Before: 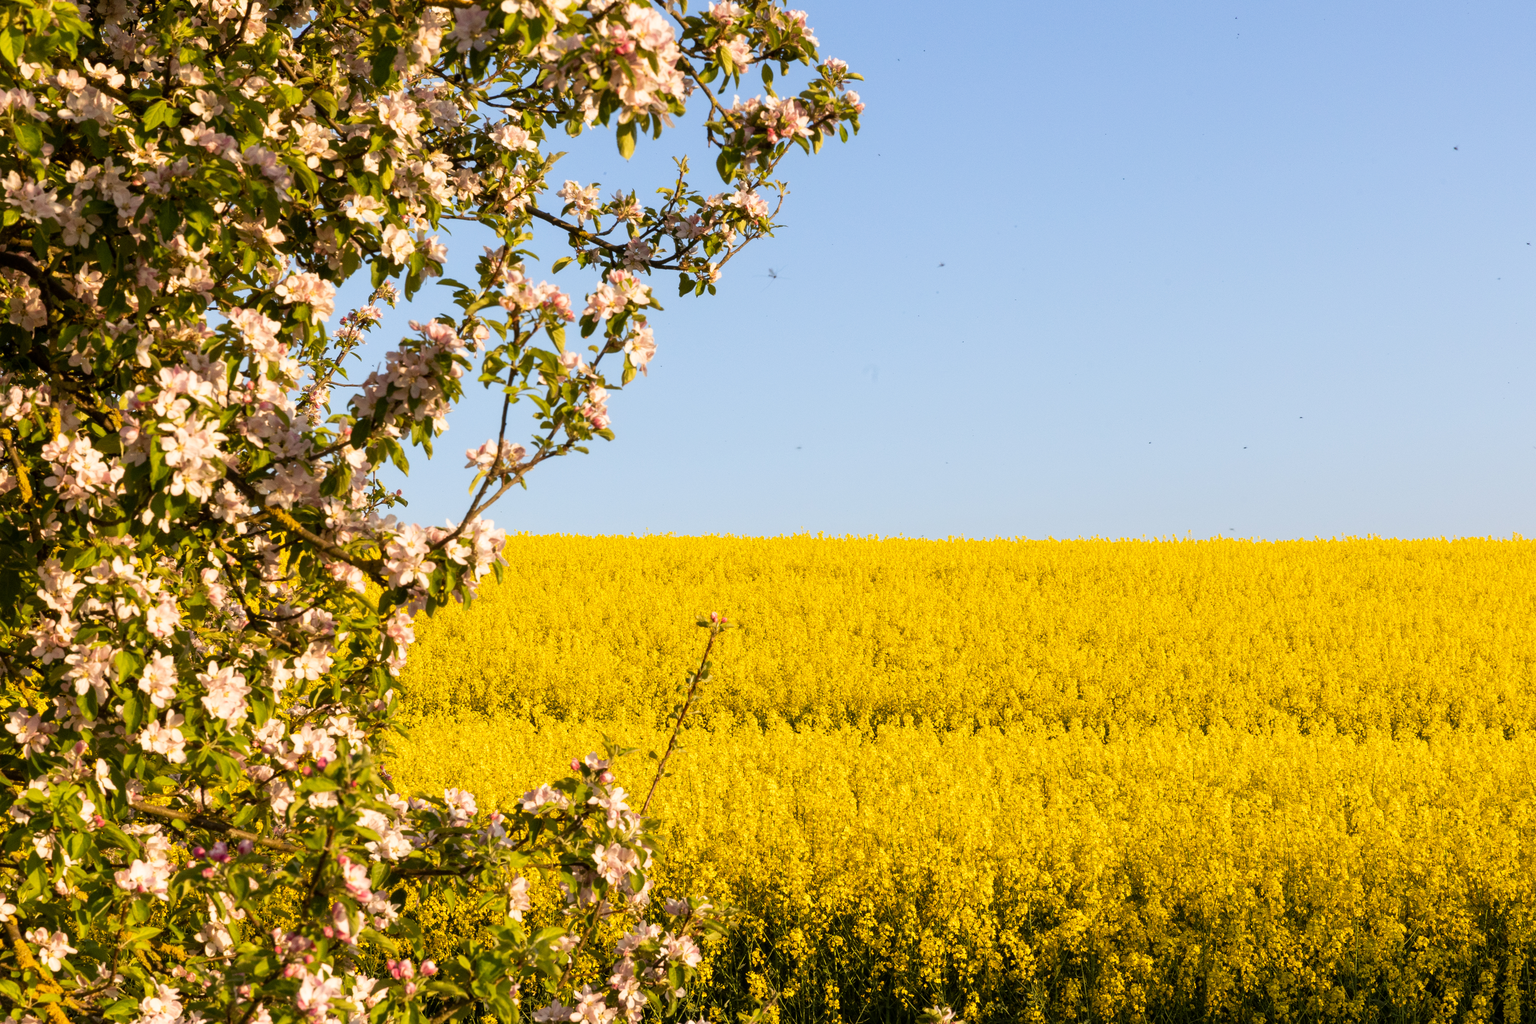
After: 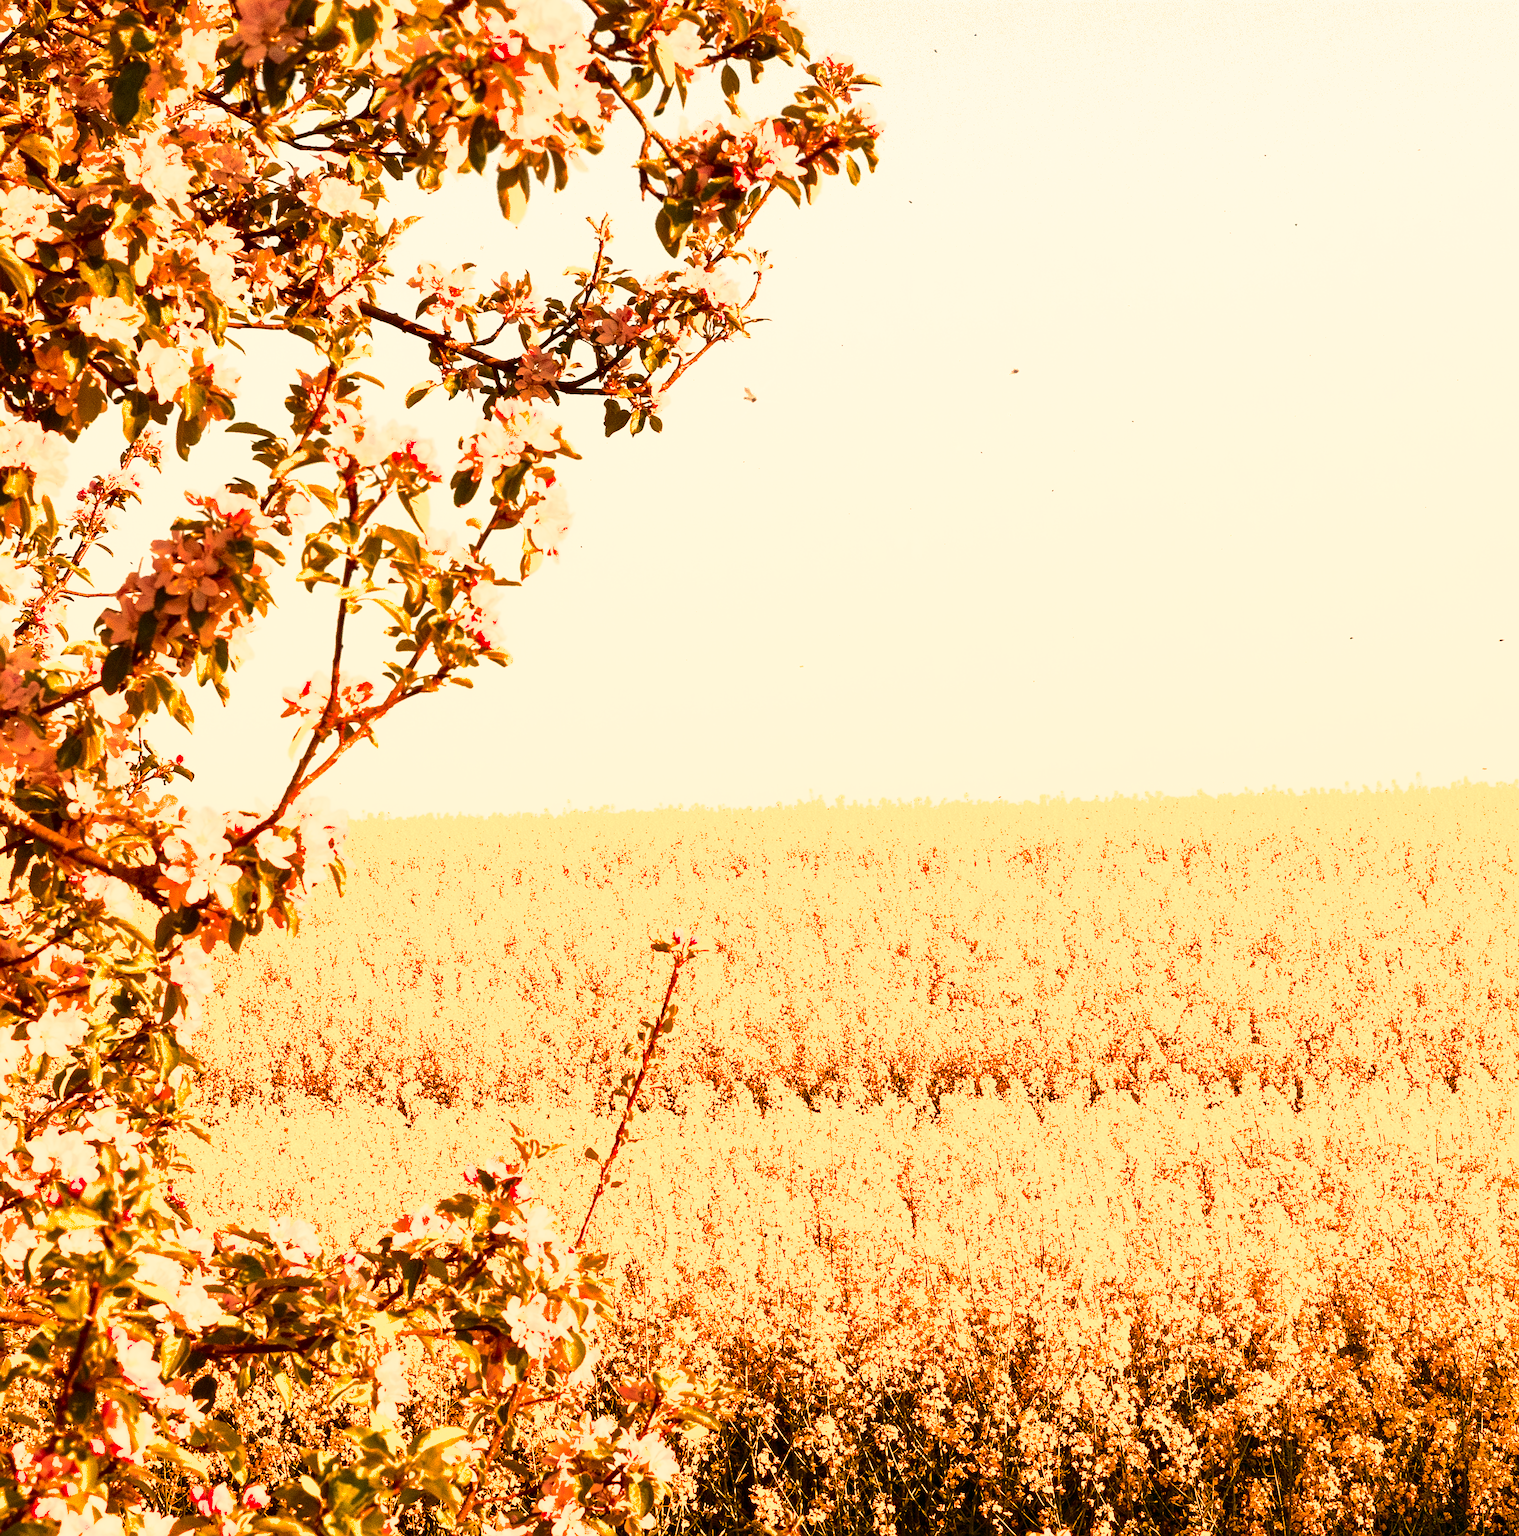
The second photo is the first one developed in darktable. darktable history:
contrast brightness saturation: contrast 0.19, brightness -0.24, saturation 0.11
shadows and highlights: on, module defaults
white balance: red 1.467, blue 0.684
sharpen: on, module defaults
rotate and perspective: rotation -2.12°, lens shift (vertical) 0.009, lens shift (horizontal) -0.008, automatic cropping original format, crop left 0.036, crop right 0.964, crop top 0.05, crop bottom 0.959
exposure: black level correction 0, exposure 1 EV, compensate exposure bias true, compensate highlight preservation false
crop: left 16.899%, right 16.556%
